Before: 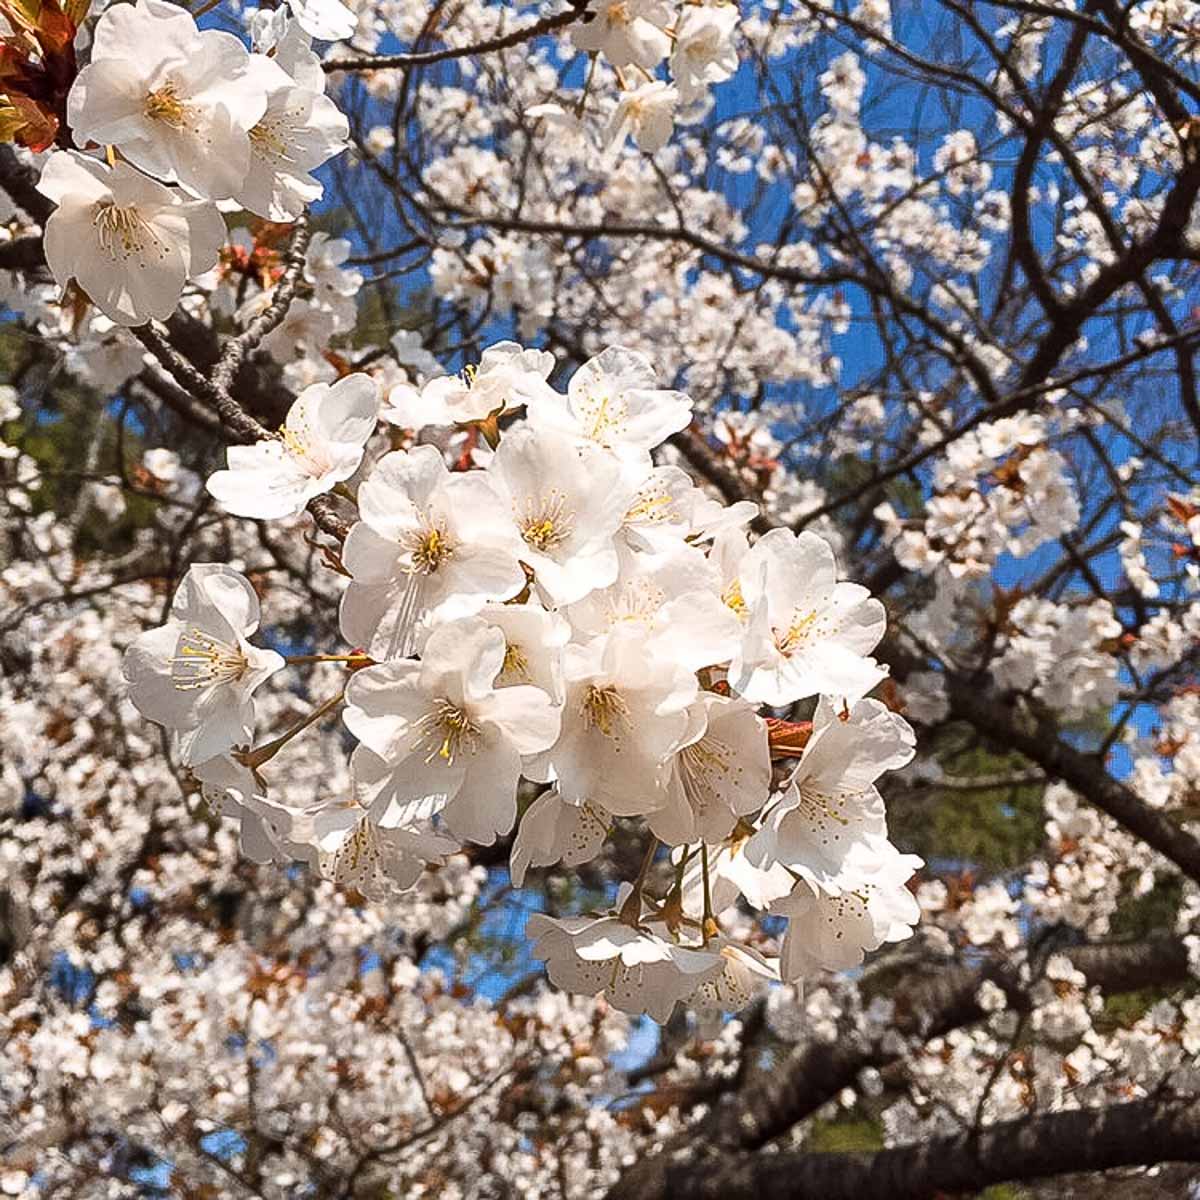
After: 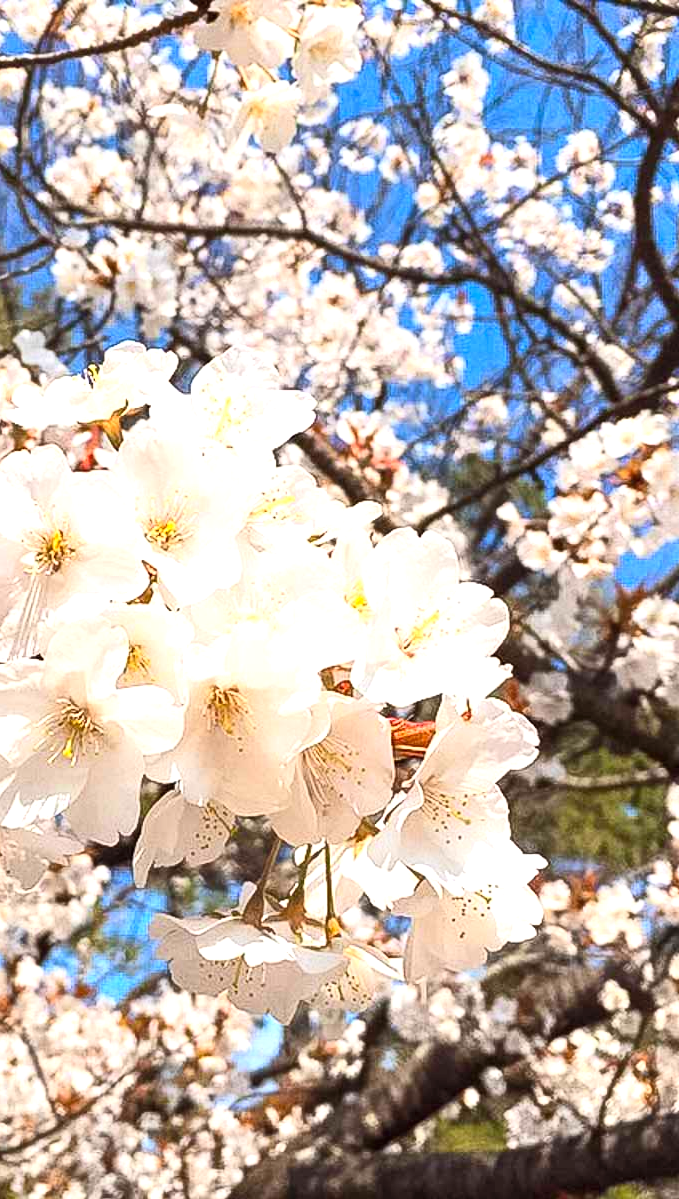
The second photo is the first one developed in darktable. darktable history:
contrast brightness saturation: contrast 0.2, brightness 0.16, saturation 0.22
exposure: exposure 0.7 EV, compensate highlight preservation false
crop: left 31.458%, top 0%, right 11.876%
